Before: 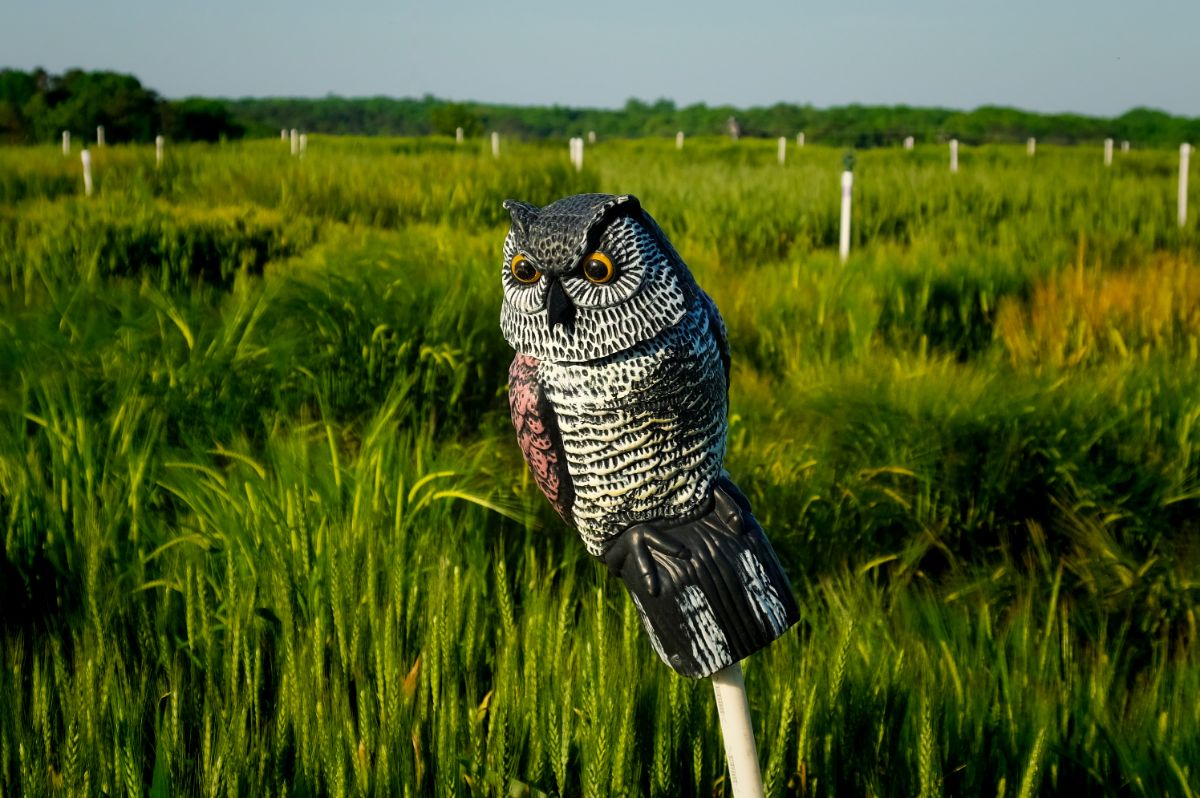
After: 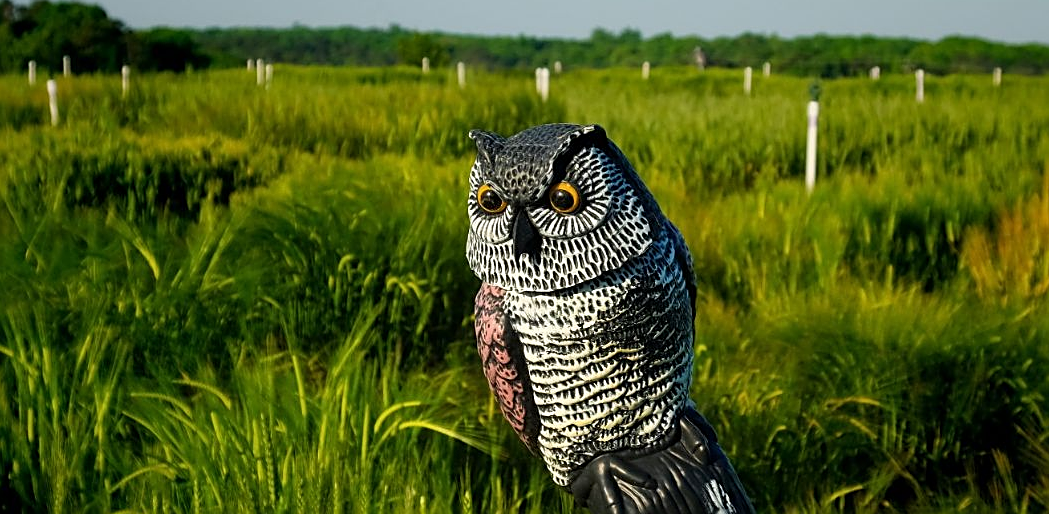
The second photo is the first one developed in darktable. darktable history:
crop: left 2.904%, top 8.886%, right 9.677%, bottom 26.692%
sharpen: on, module defaults
